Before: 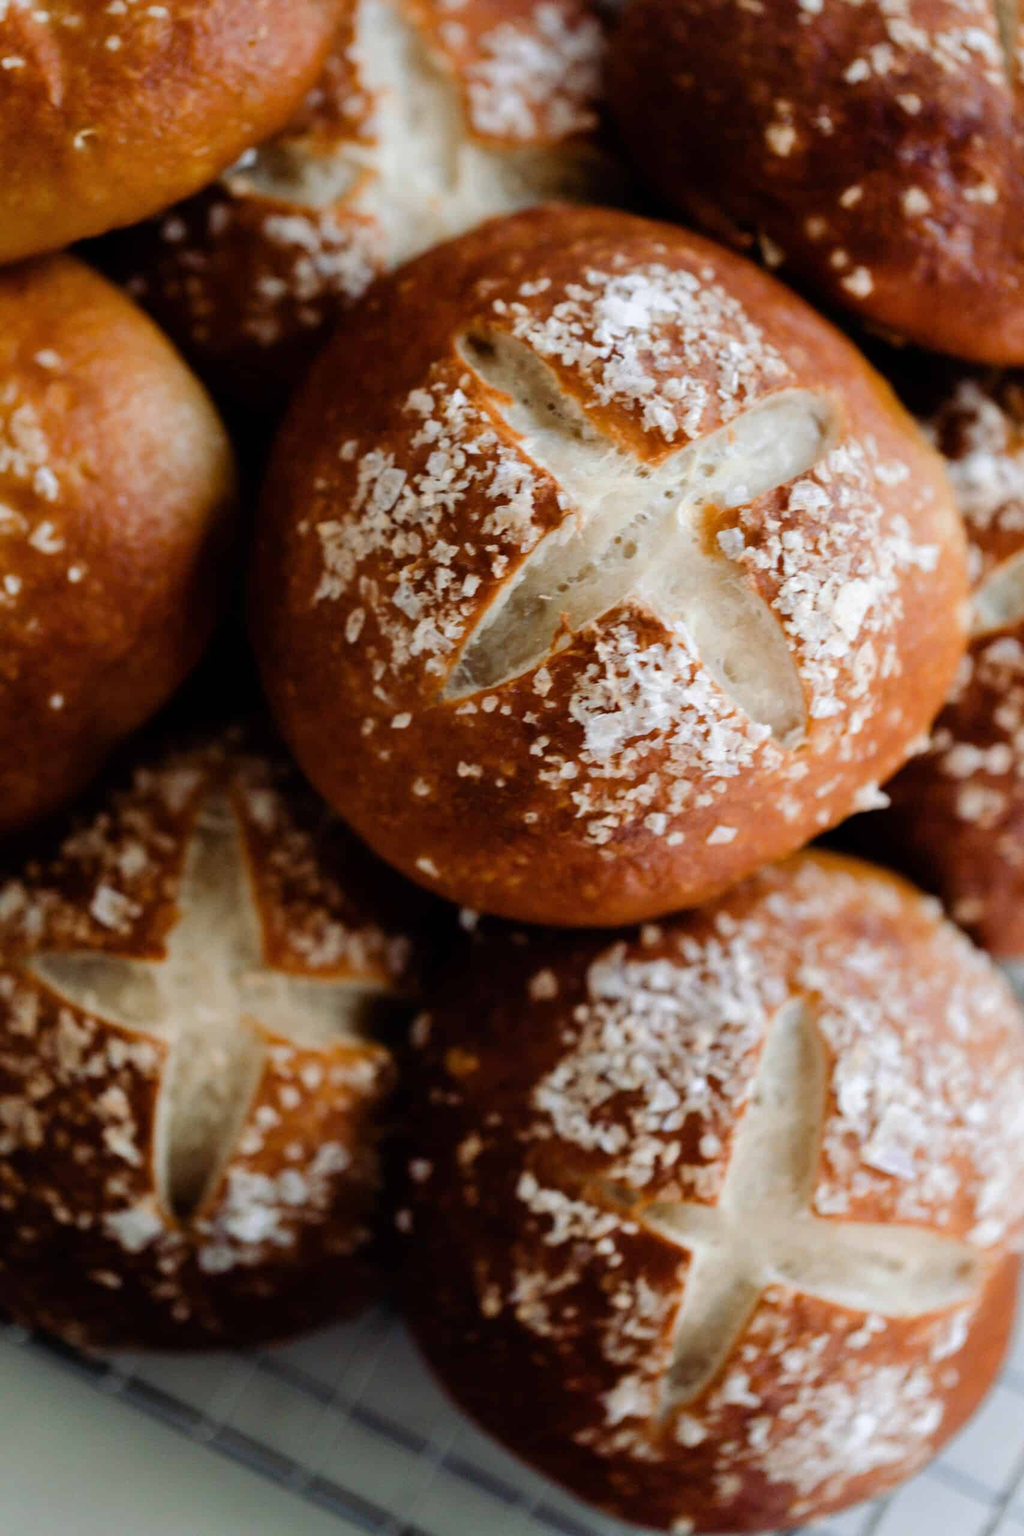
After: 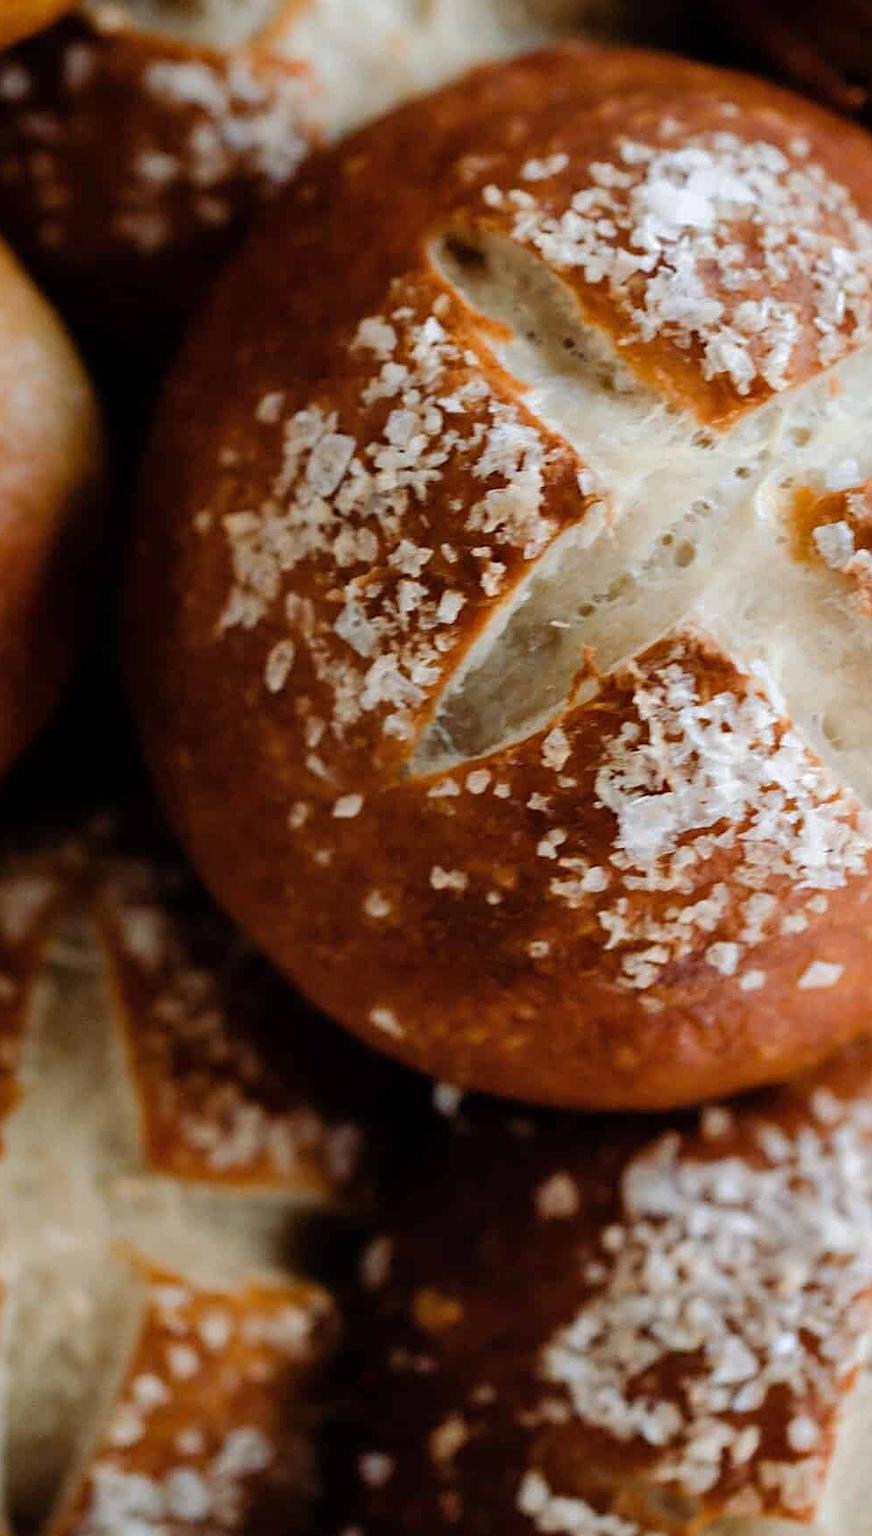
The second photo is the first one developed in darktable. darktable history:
crop: left 16.183%, top 11.354%, right 26.045%, bottom 20.805%
shadows and highlights: radius 127.86, shadows 21.11, highlights -21.7, low approximation 0.01
sharpen: on, module defaults
